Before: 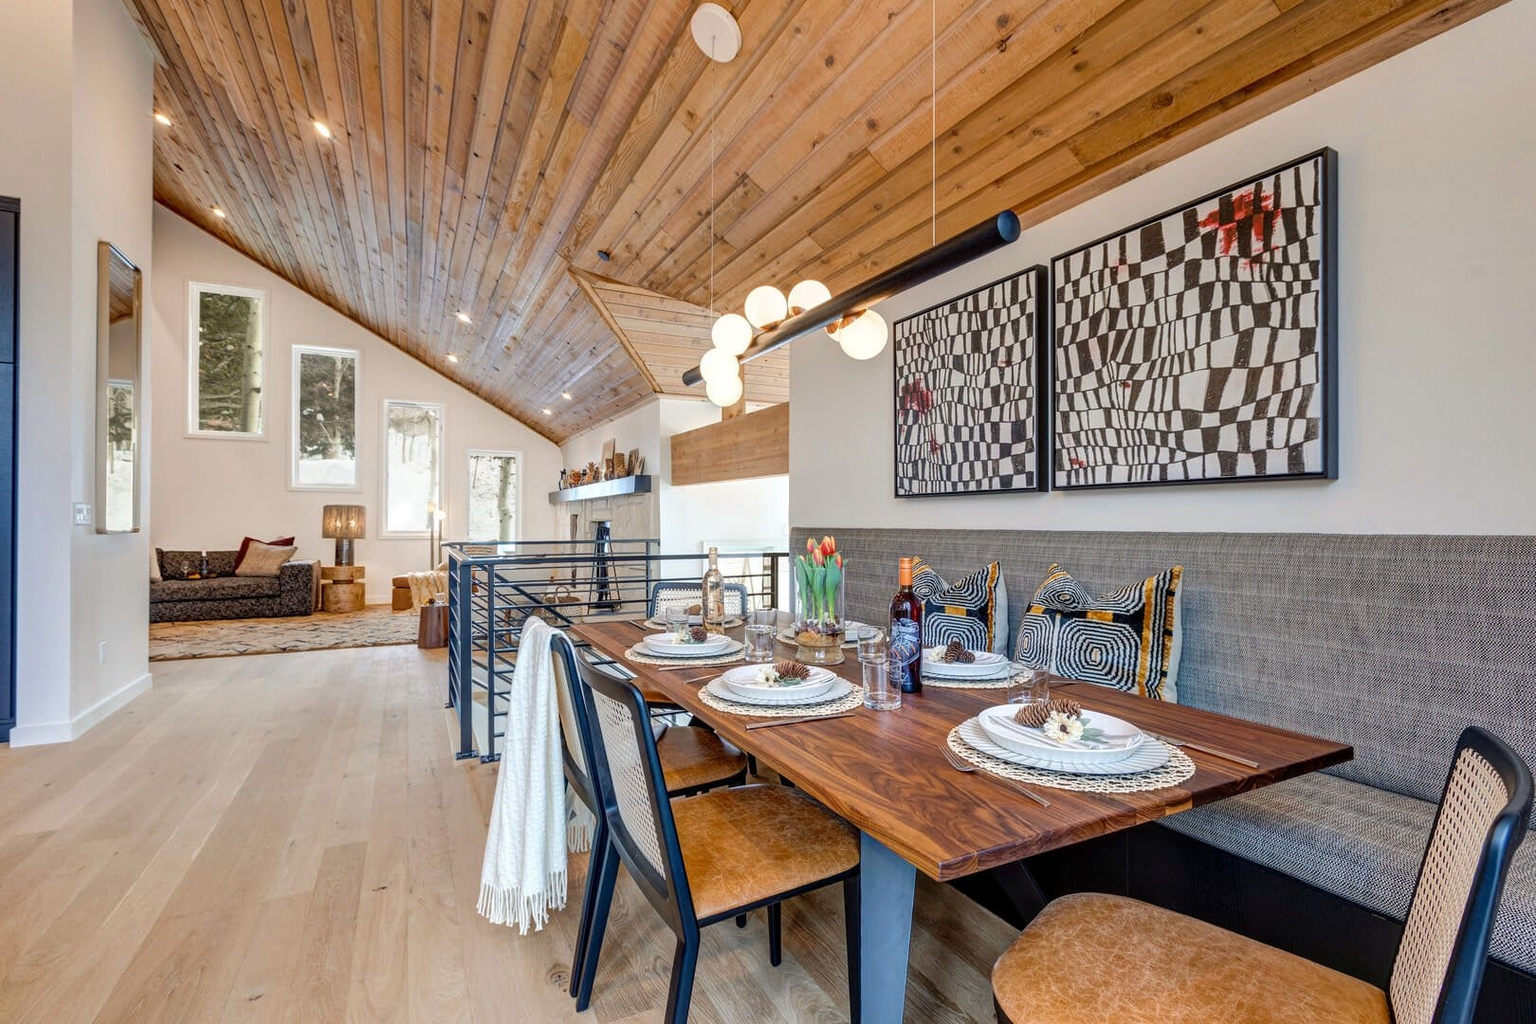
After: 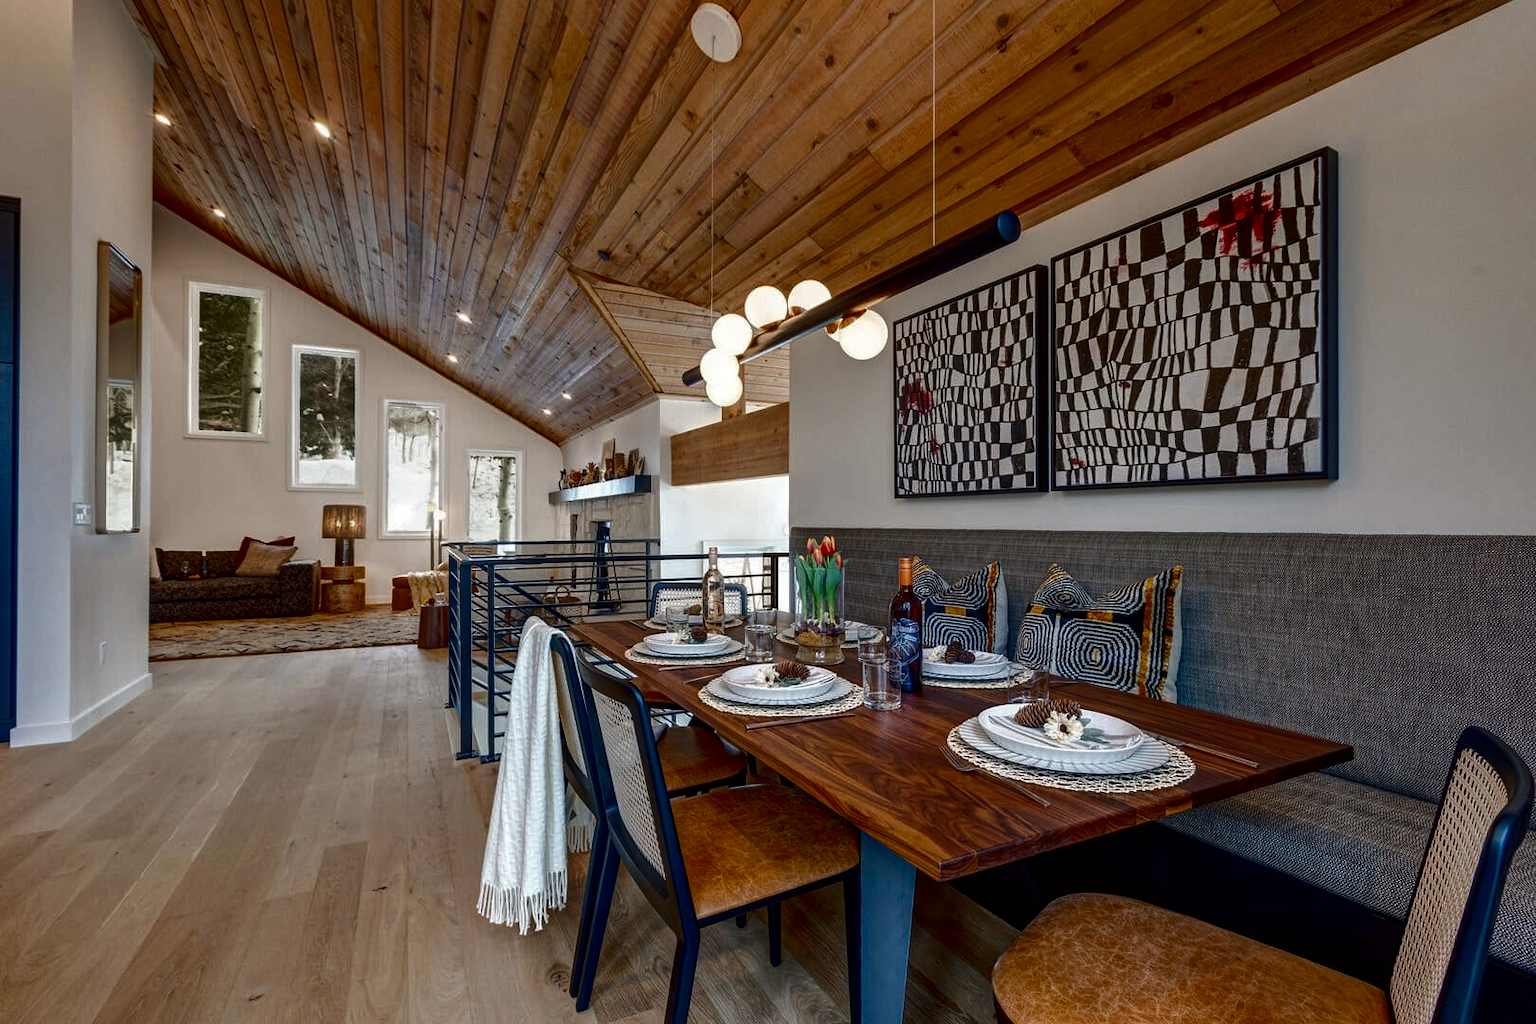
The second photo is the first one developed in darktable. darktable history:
contrast brightness saturation: brightness -0.512
